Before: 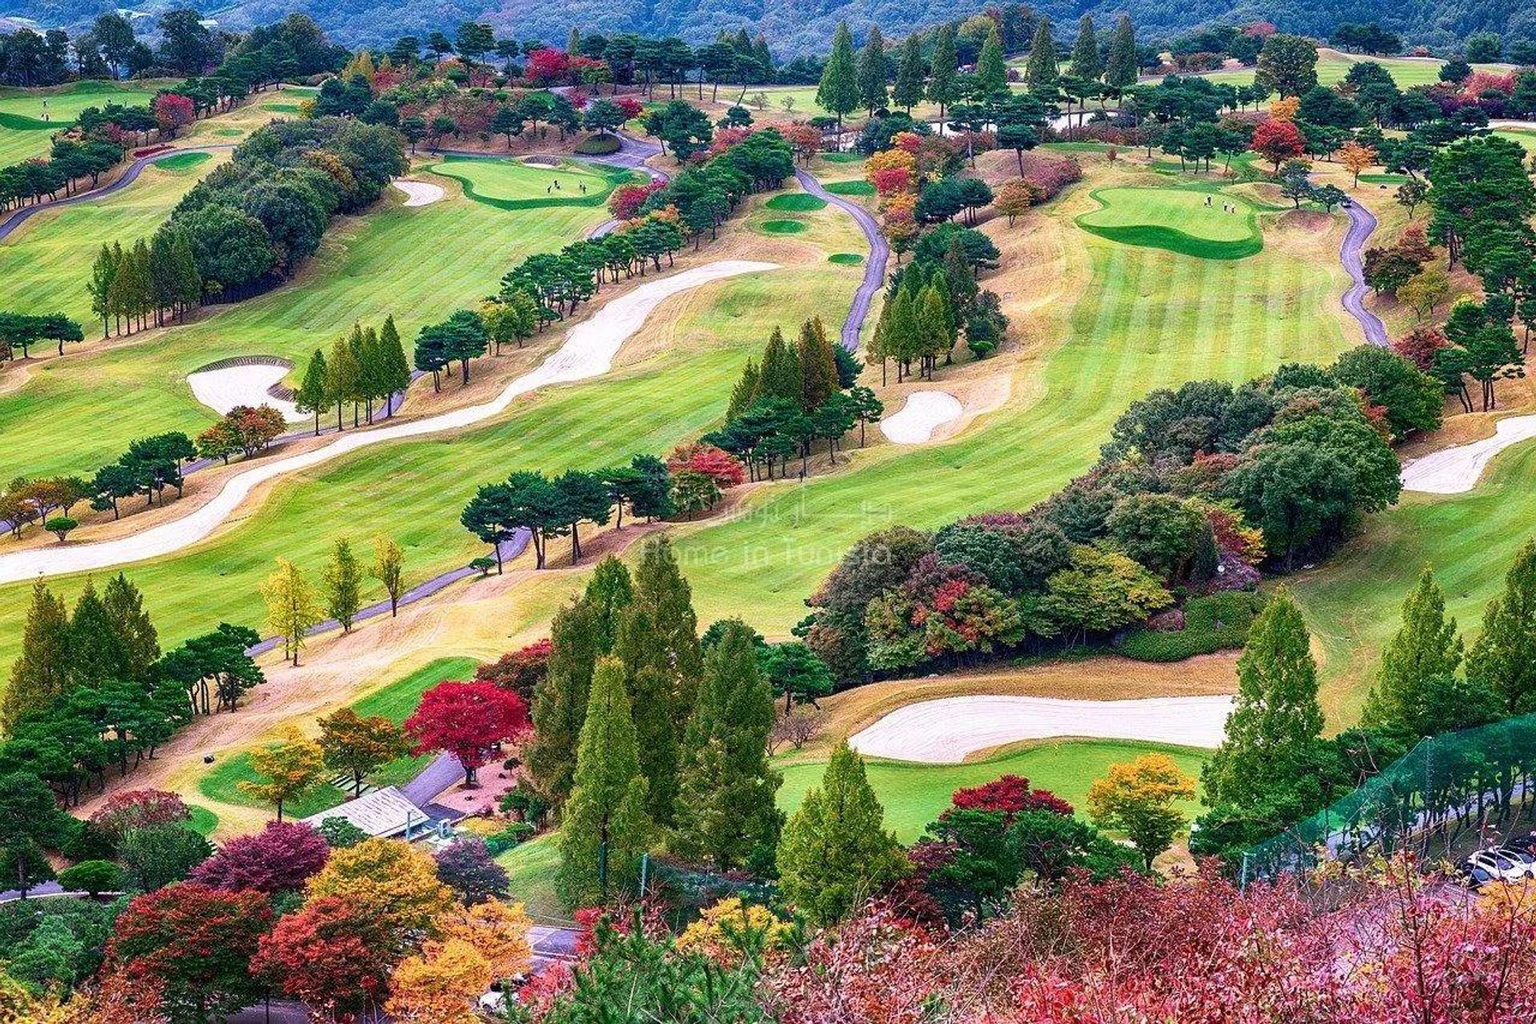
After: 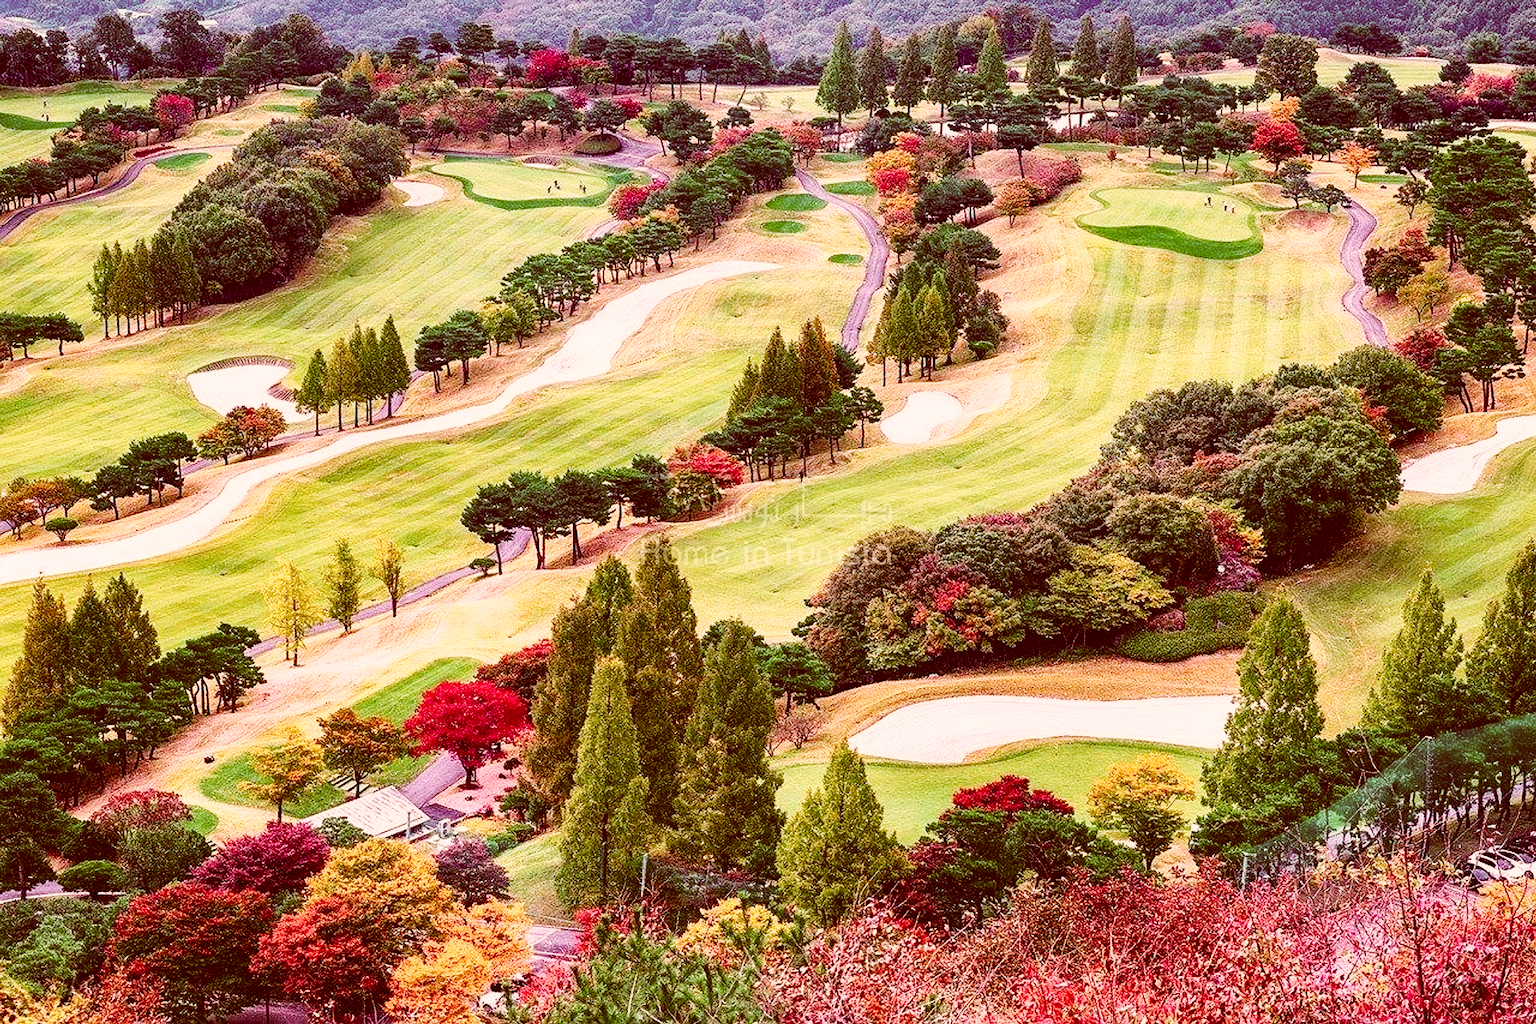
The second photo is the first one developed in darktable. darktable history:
color correction: highlights a* 9.45, highlights b* 8.71, shadows a* 39.23, shadows b* 39.83, saturation 0.792
base curve: curves: ch0 [(0, 0) (0.032, 0.025) (0.121, 0.166) (0.206, 0.329) (0.605, 0.79) (1, 1)], preserve colors none
